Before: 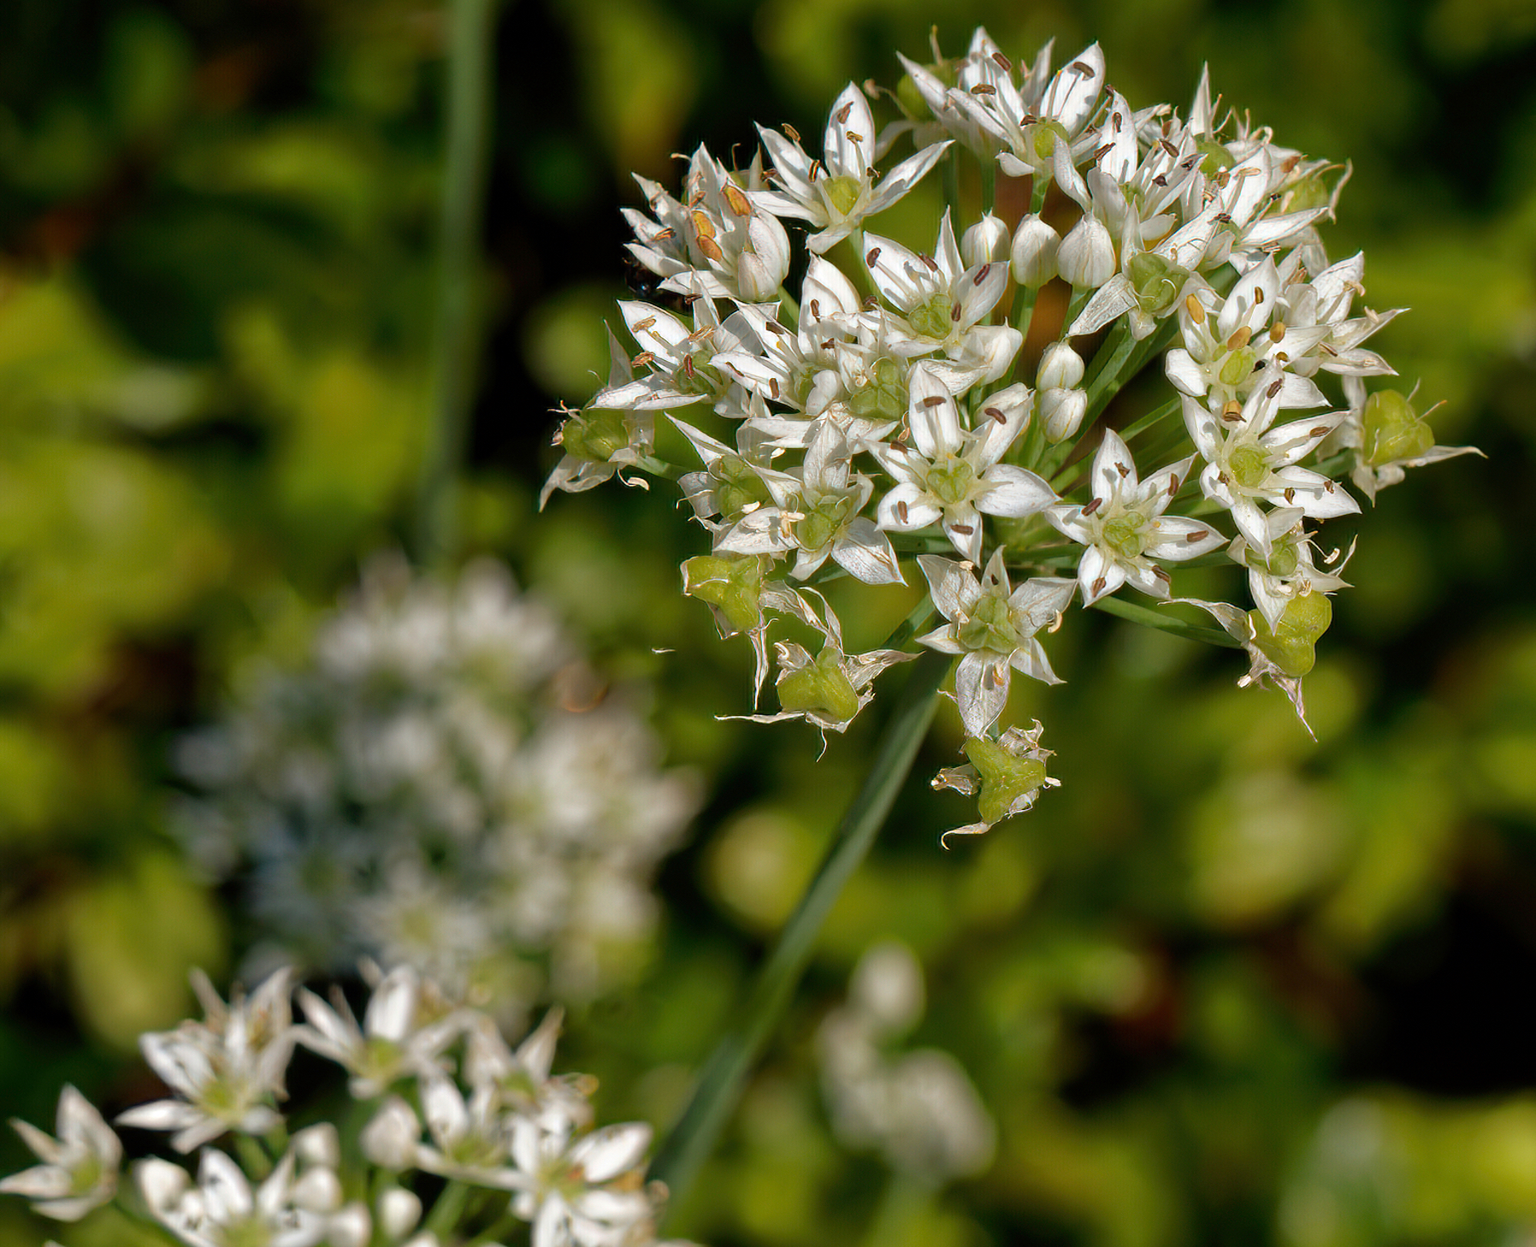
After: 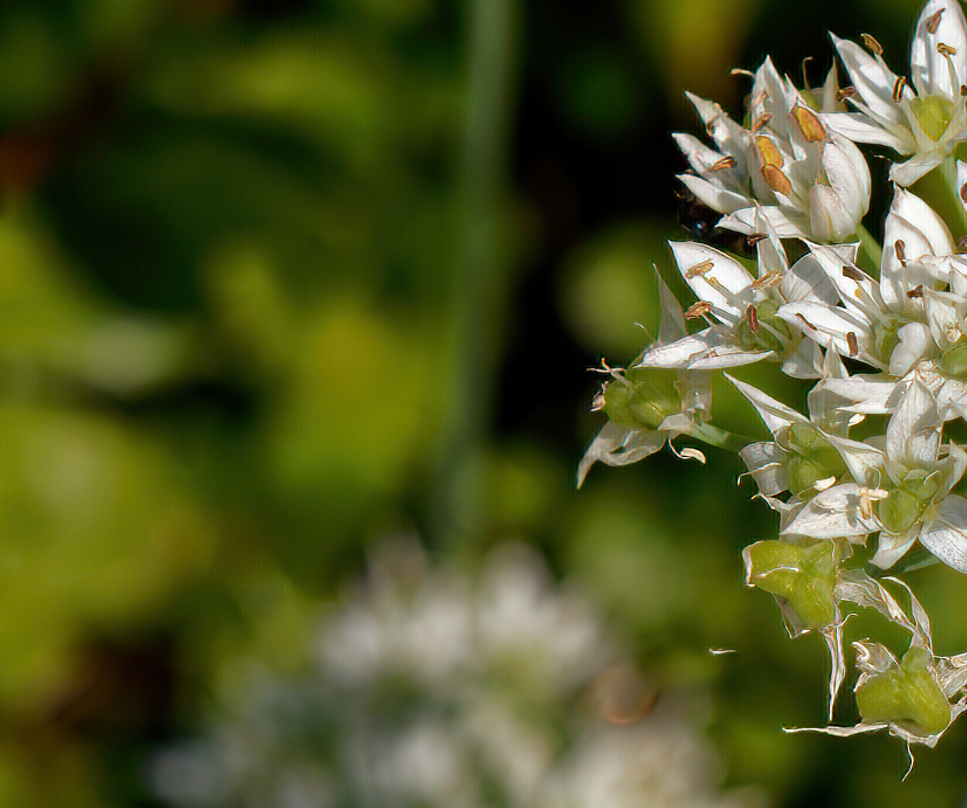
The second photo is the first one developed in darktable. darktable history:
crop and rotate: left 3.059%, top 7.613%, right 43.186%, bottom 37.07%
